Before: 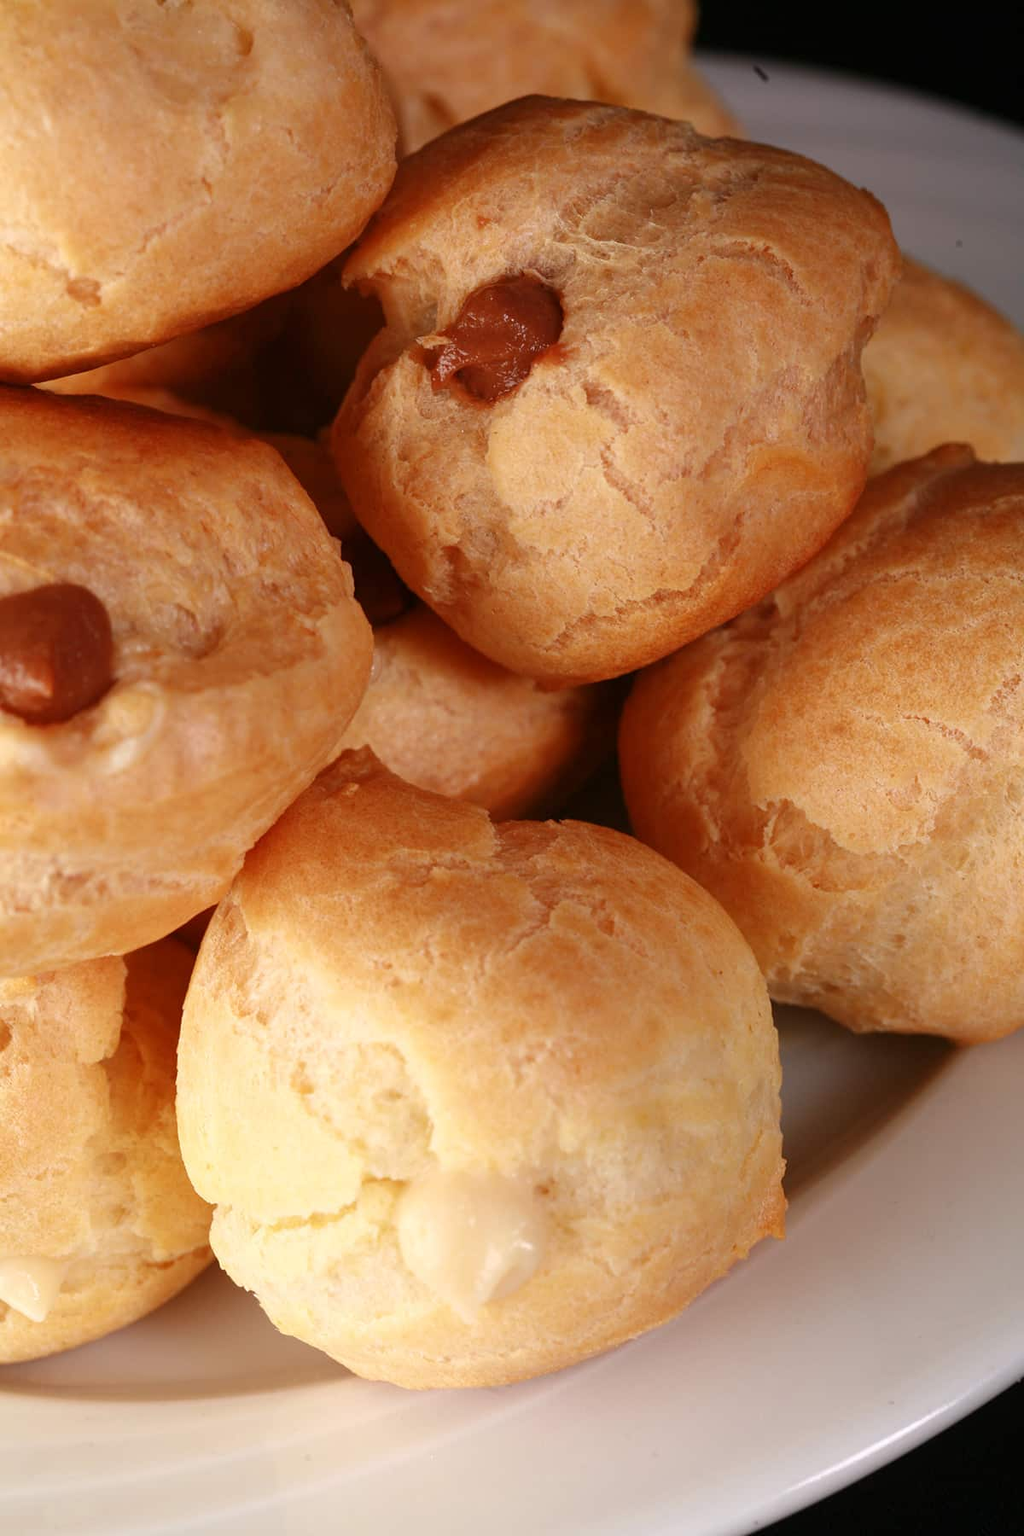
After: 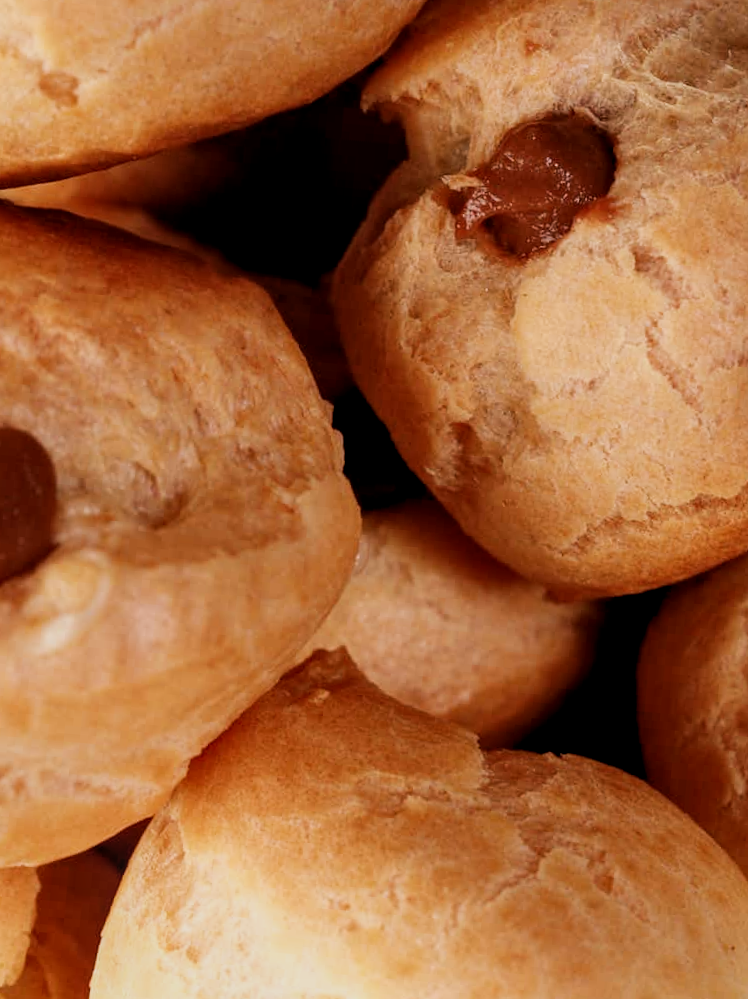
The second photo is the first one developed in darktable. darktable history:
filmic rgb: black relative exposure -5 EV, hardness 2.88, contrast 1.2, highlights saturation mix -30%
crop and rotate: angle -4.99°, left 2.122%, top 6.945%, right 27.566%, bottom 30.519%
local contrast: on, module defaults
